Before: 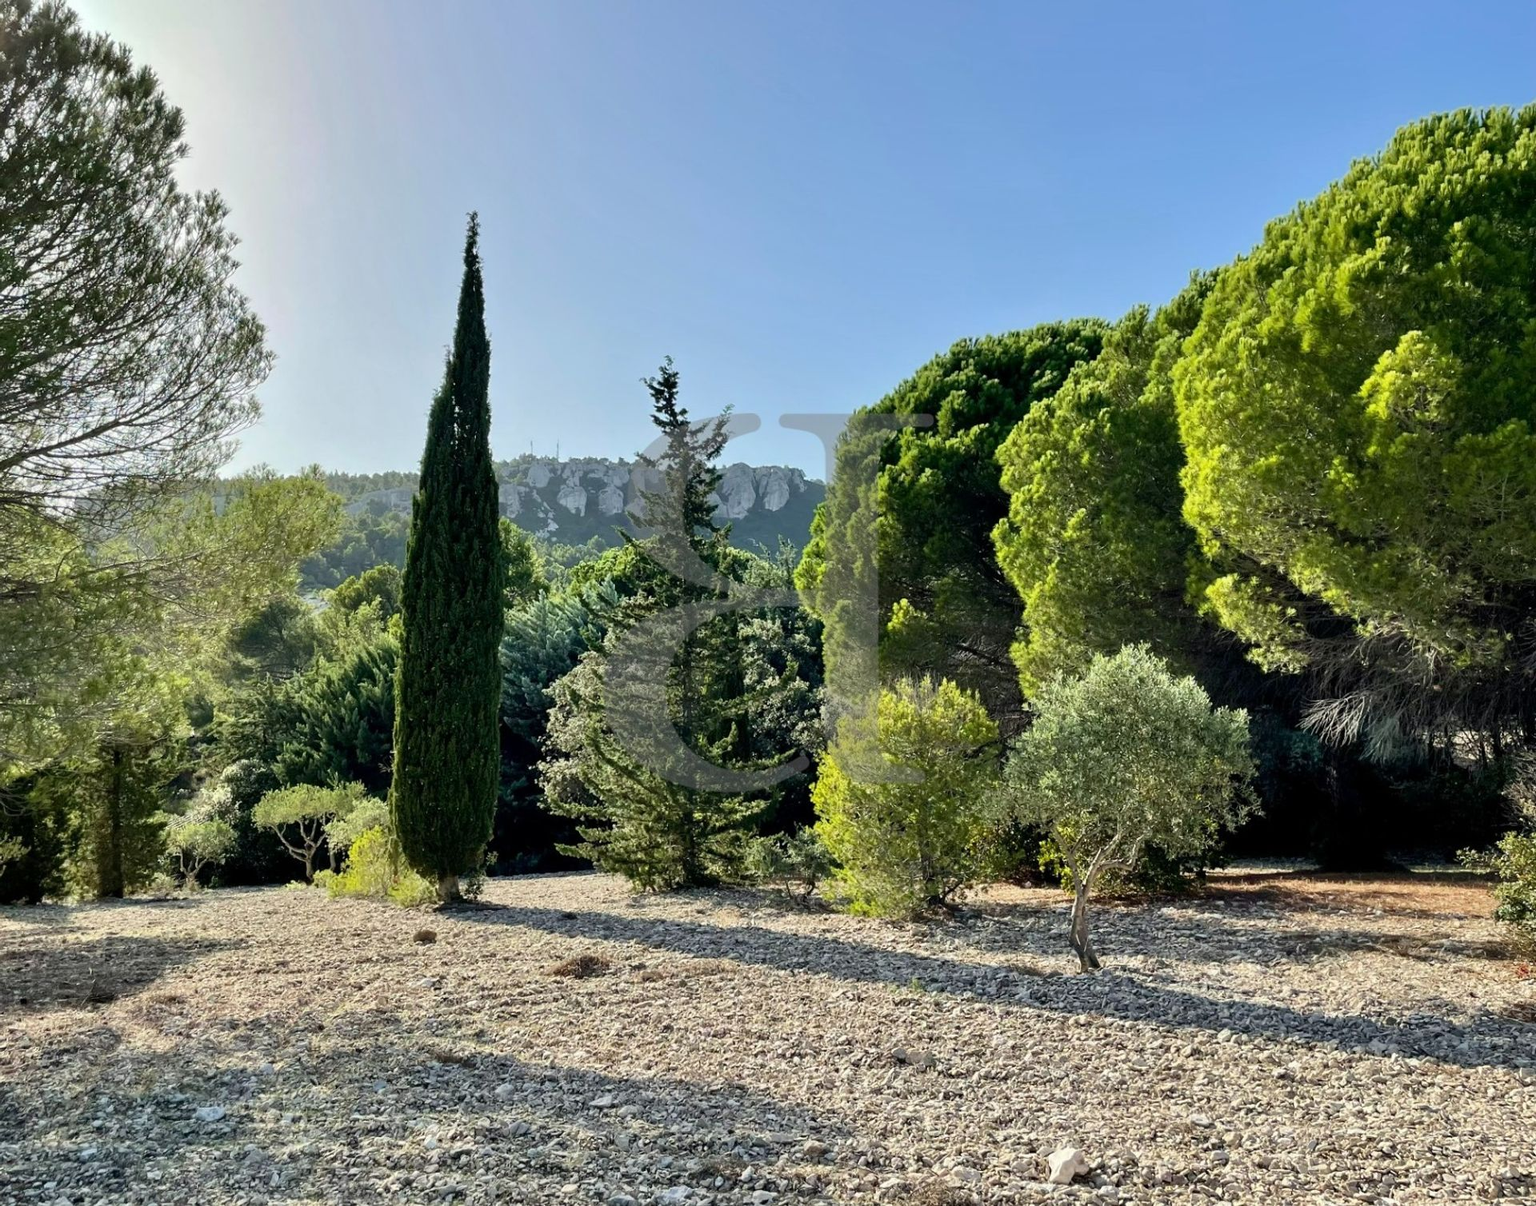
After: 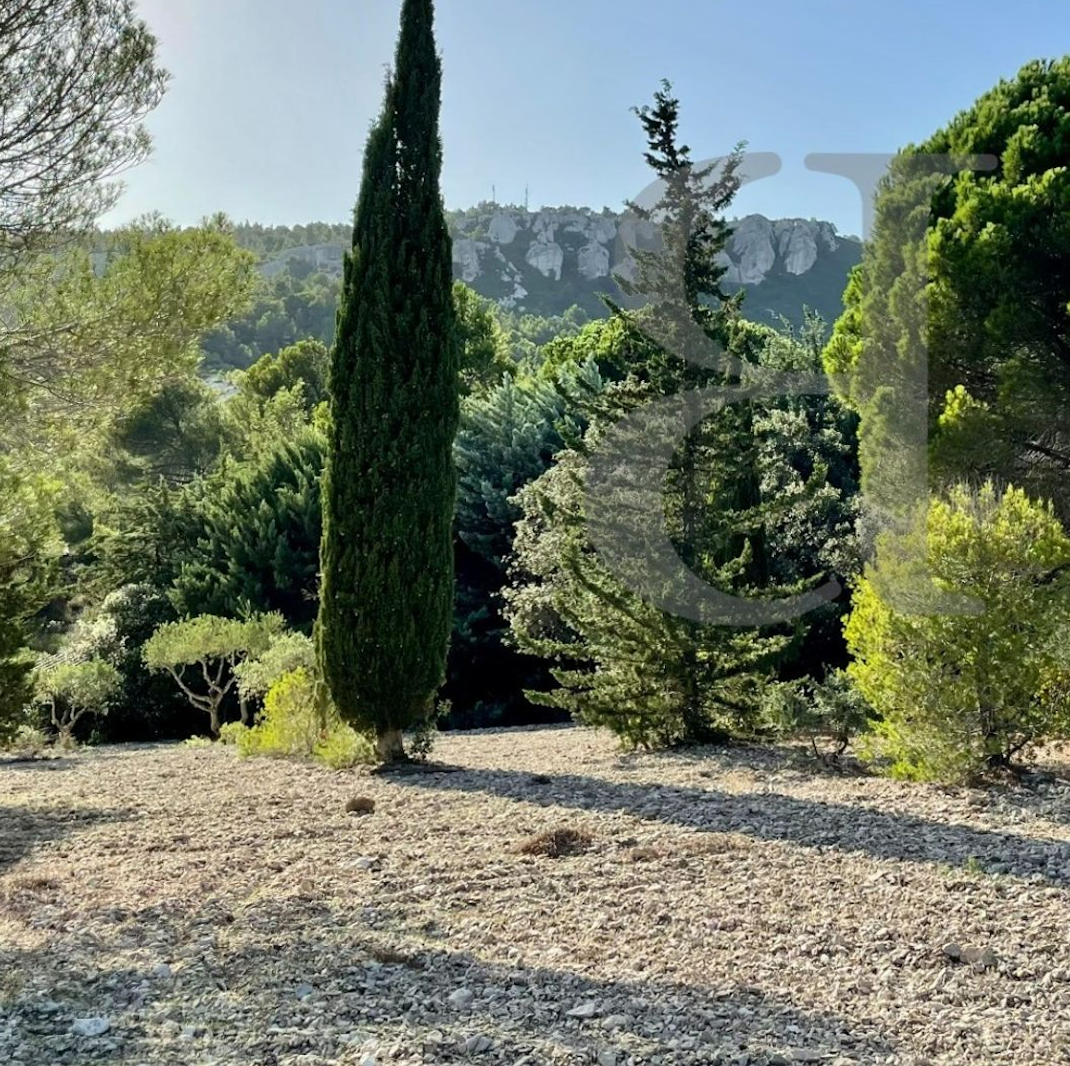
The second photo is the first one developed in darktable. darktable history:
crop: left 8.966%, top 23.852%, right 34.699%, bottom 4.703%
rotate and perspective: rotation 0.174°, lens shift (vertical) 0.013, lens shift (horizontal) 0.019, shear 0.001, automatic cropping original format, crop left 0.007, crop right 0.991, crop top 0.016, crop bottom 0.997
